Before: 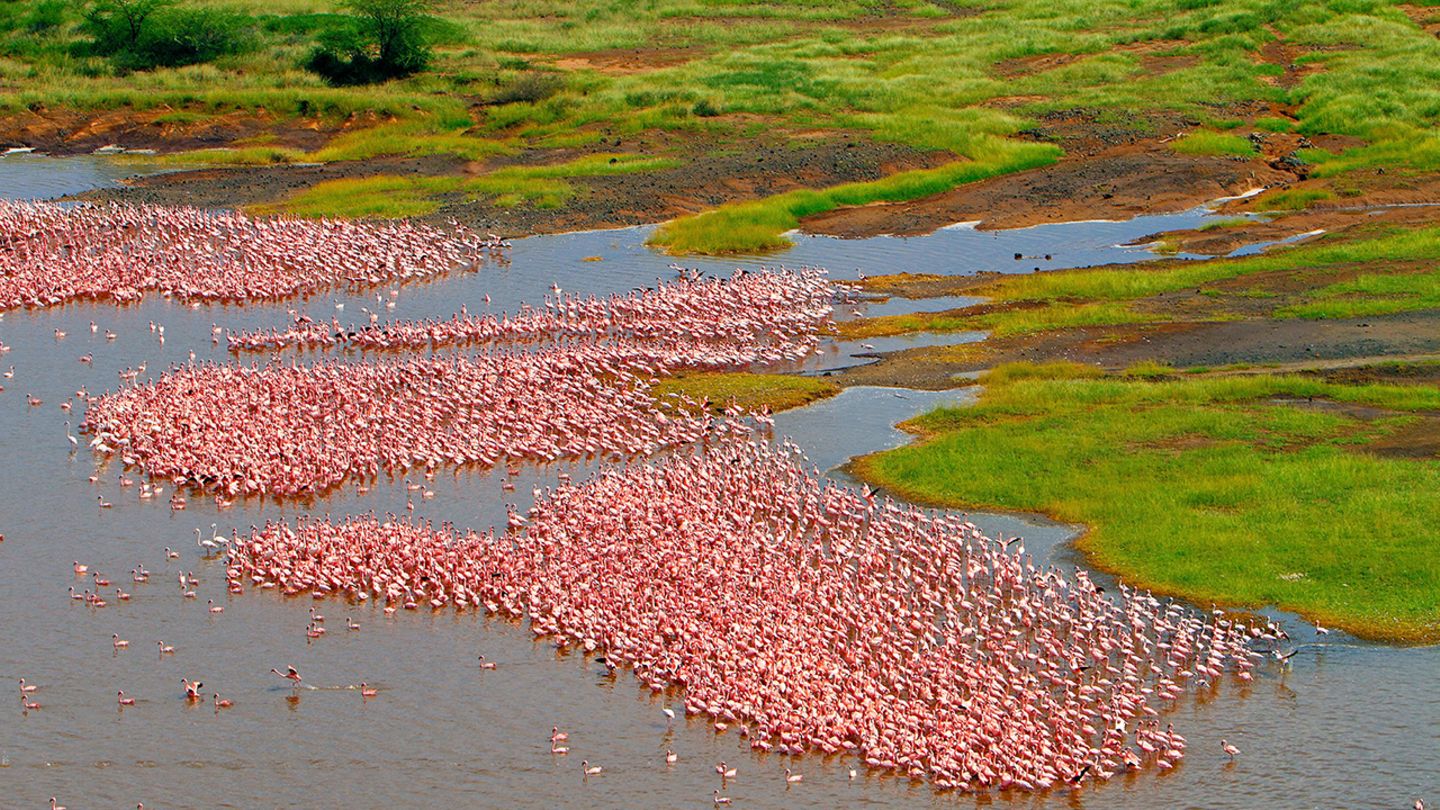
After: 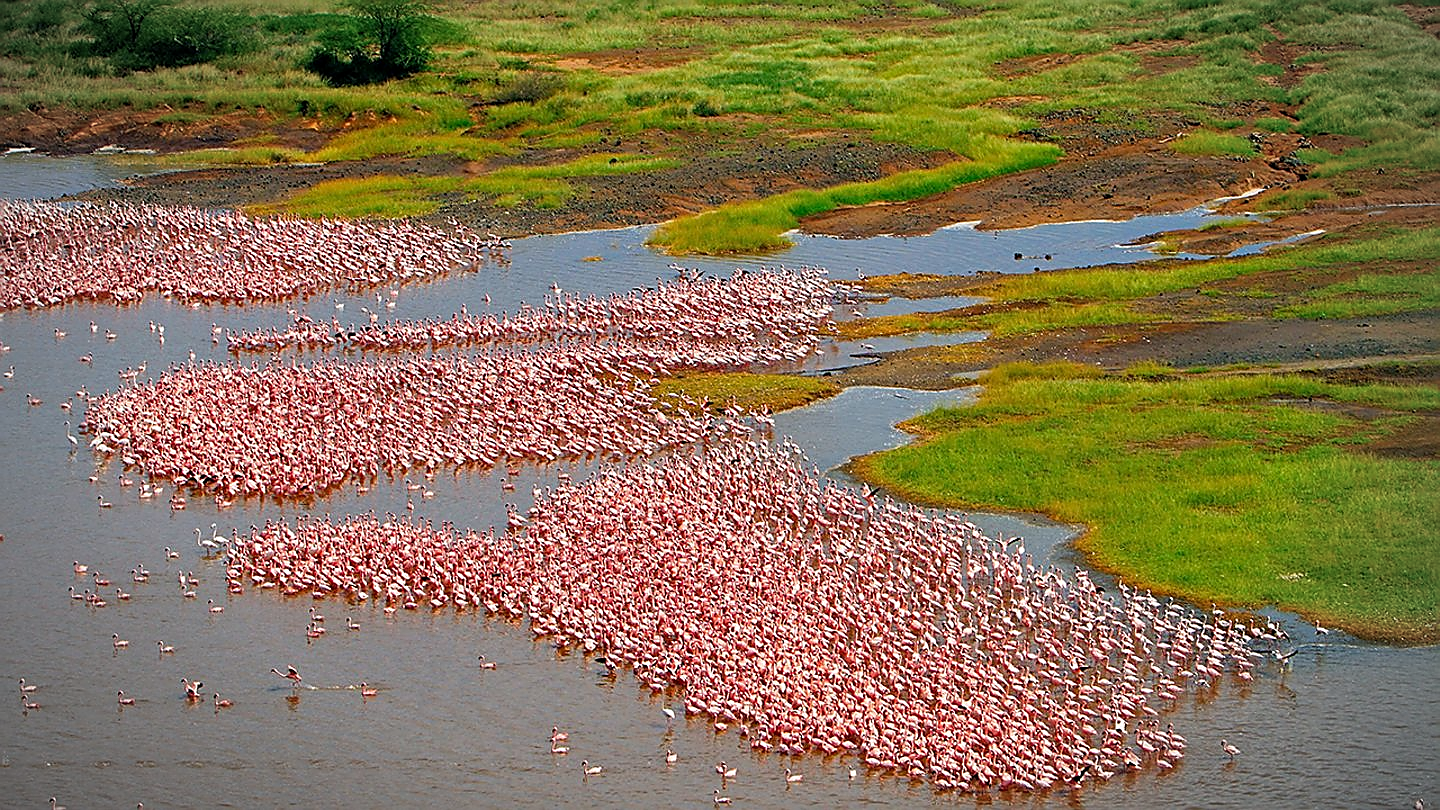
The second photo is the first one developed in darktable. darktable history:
vignetting: fall-off start 79.28%, width/height ratio 1.329, unbound false
sharpen: radius 1.354, amount 1.234, threshold 0.771
exposure: black level correction 0.001, compensate exposure bias true, compensate highlight preservation false
